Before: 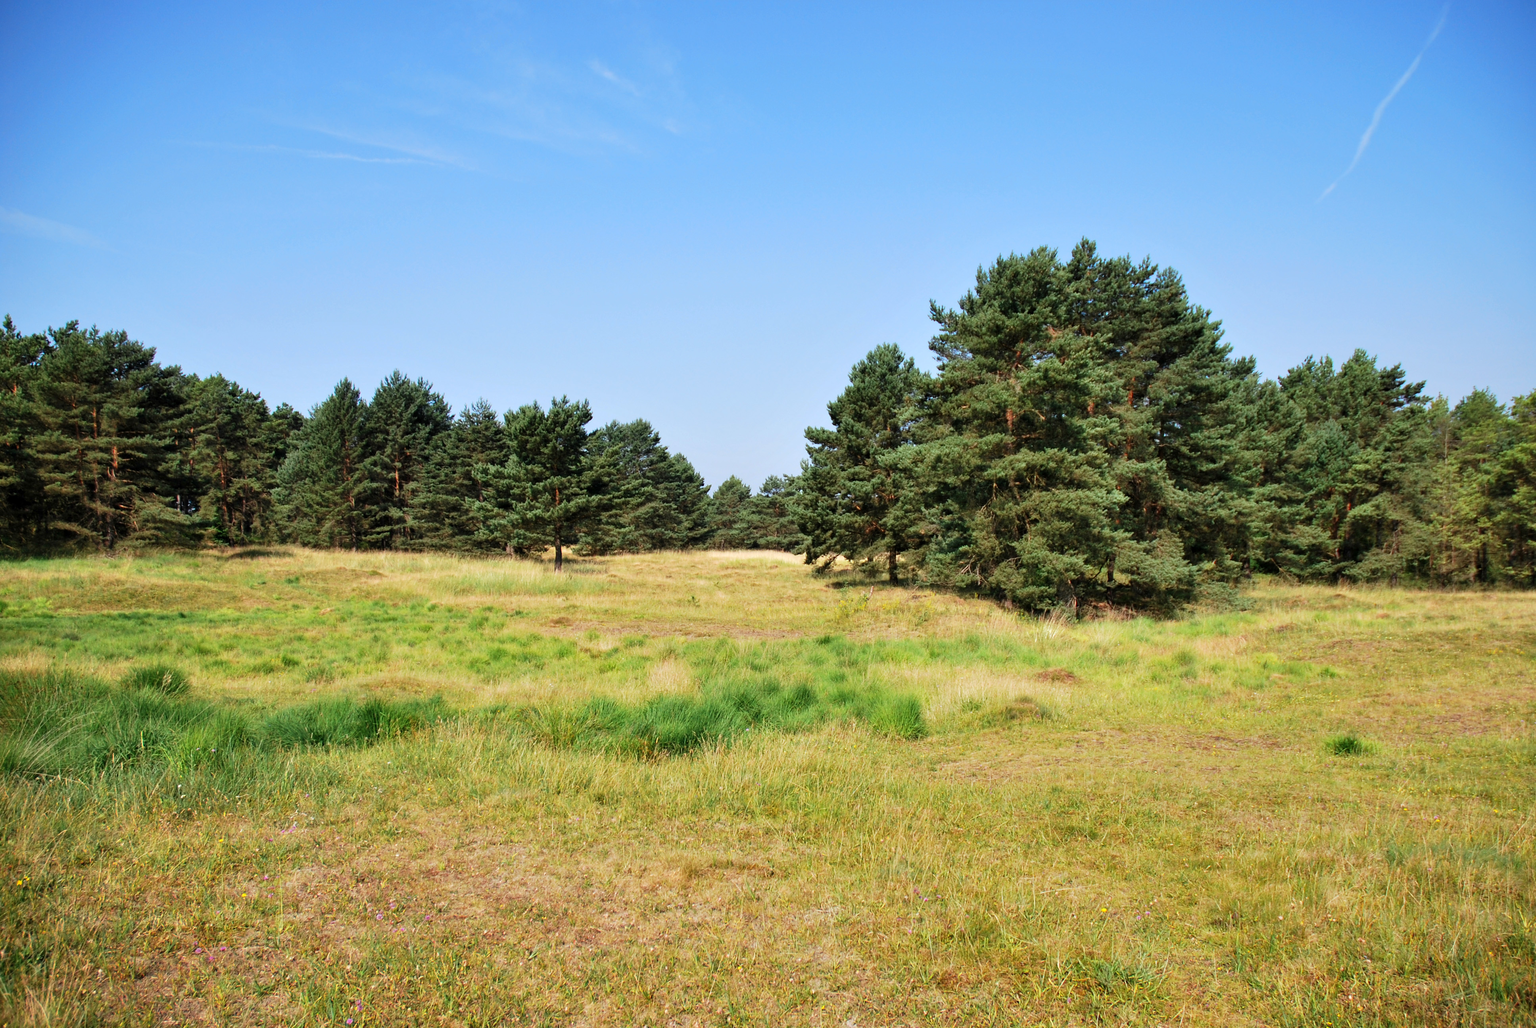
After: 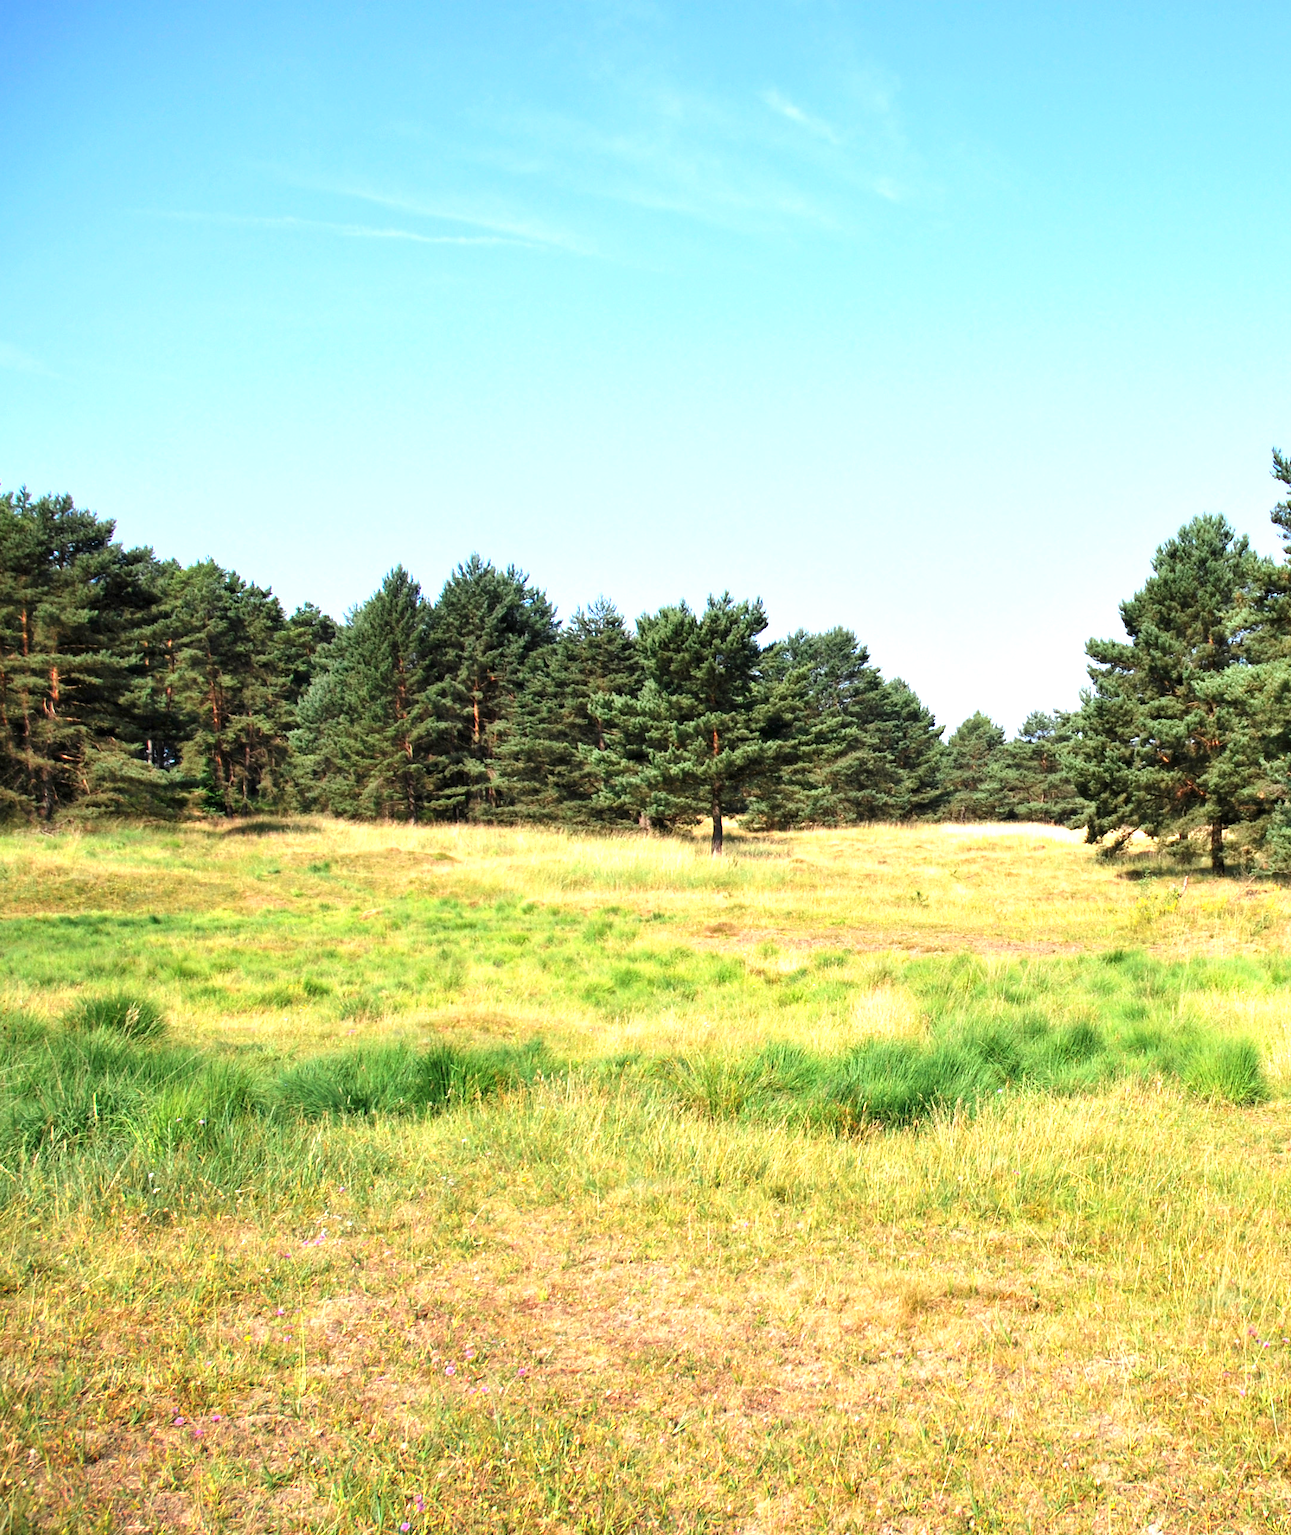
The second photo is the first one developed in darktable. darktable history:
exposure: black level correction 0, exposure 0.877 EV, compensate exposure bias true, compensate highlight preservation false
crop: left 5.114%, right 38.589%
